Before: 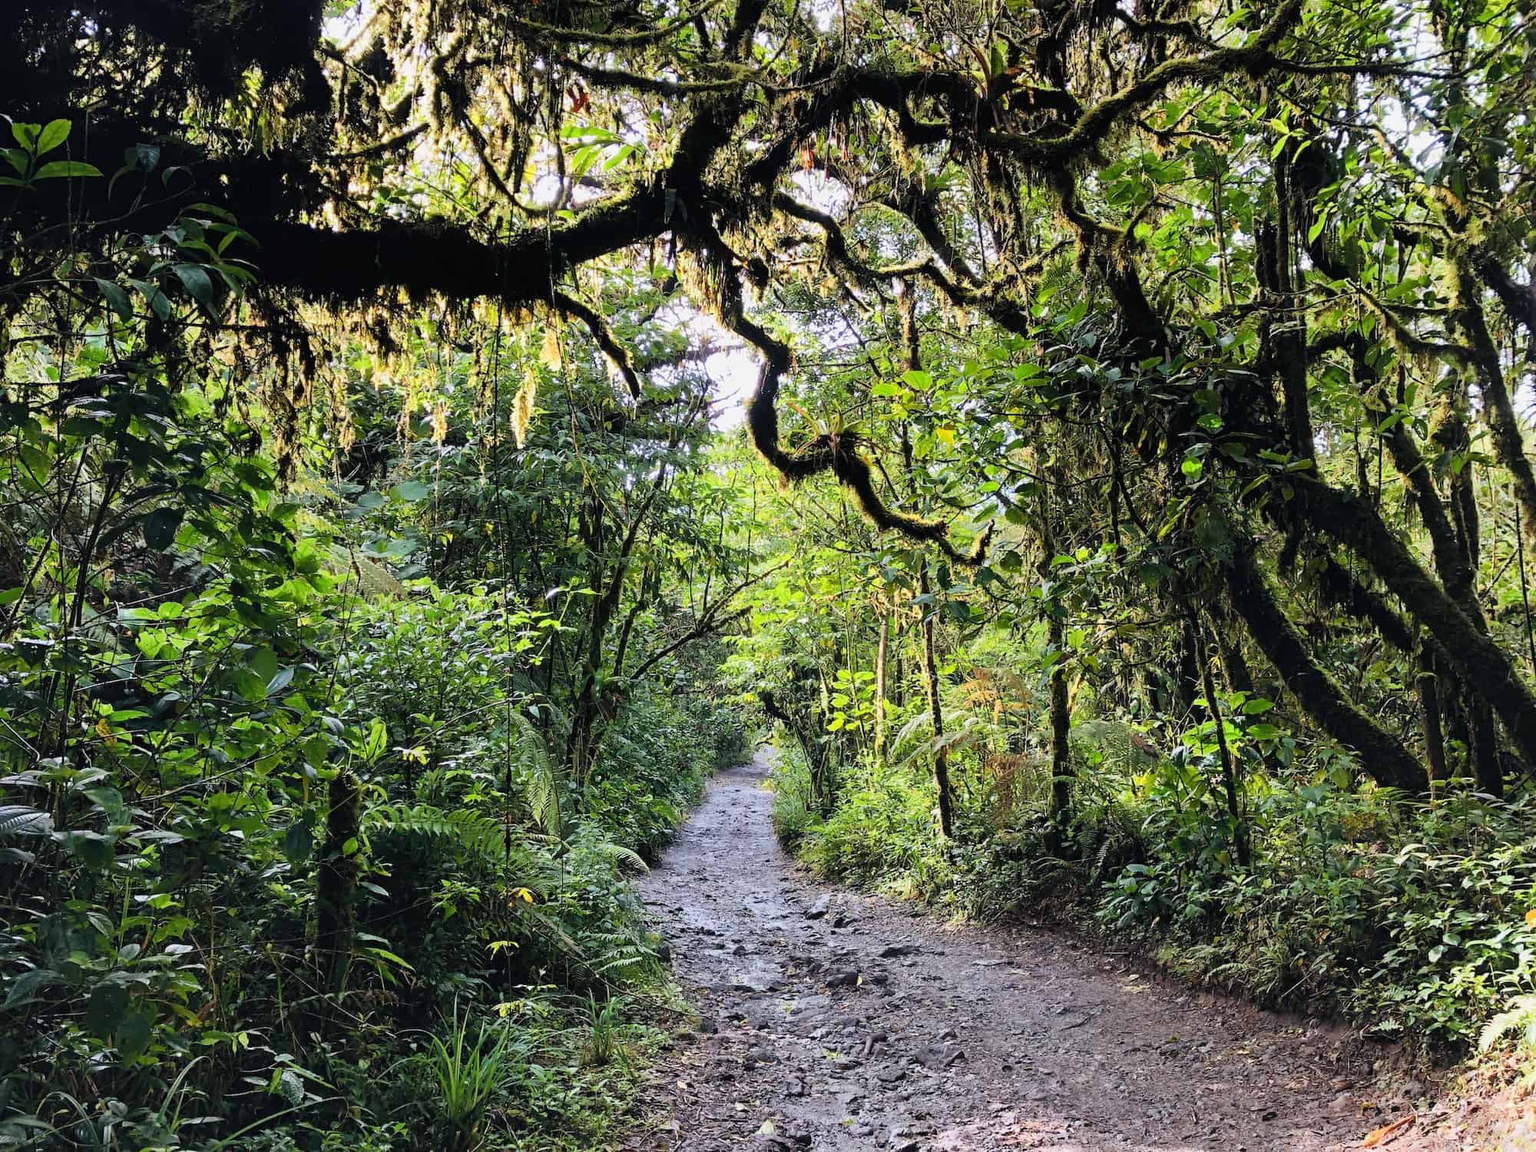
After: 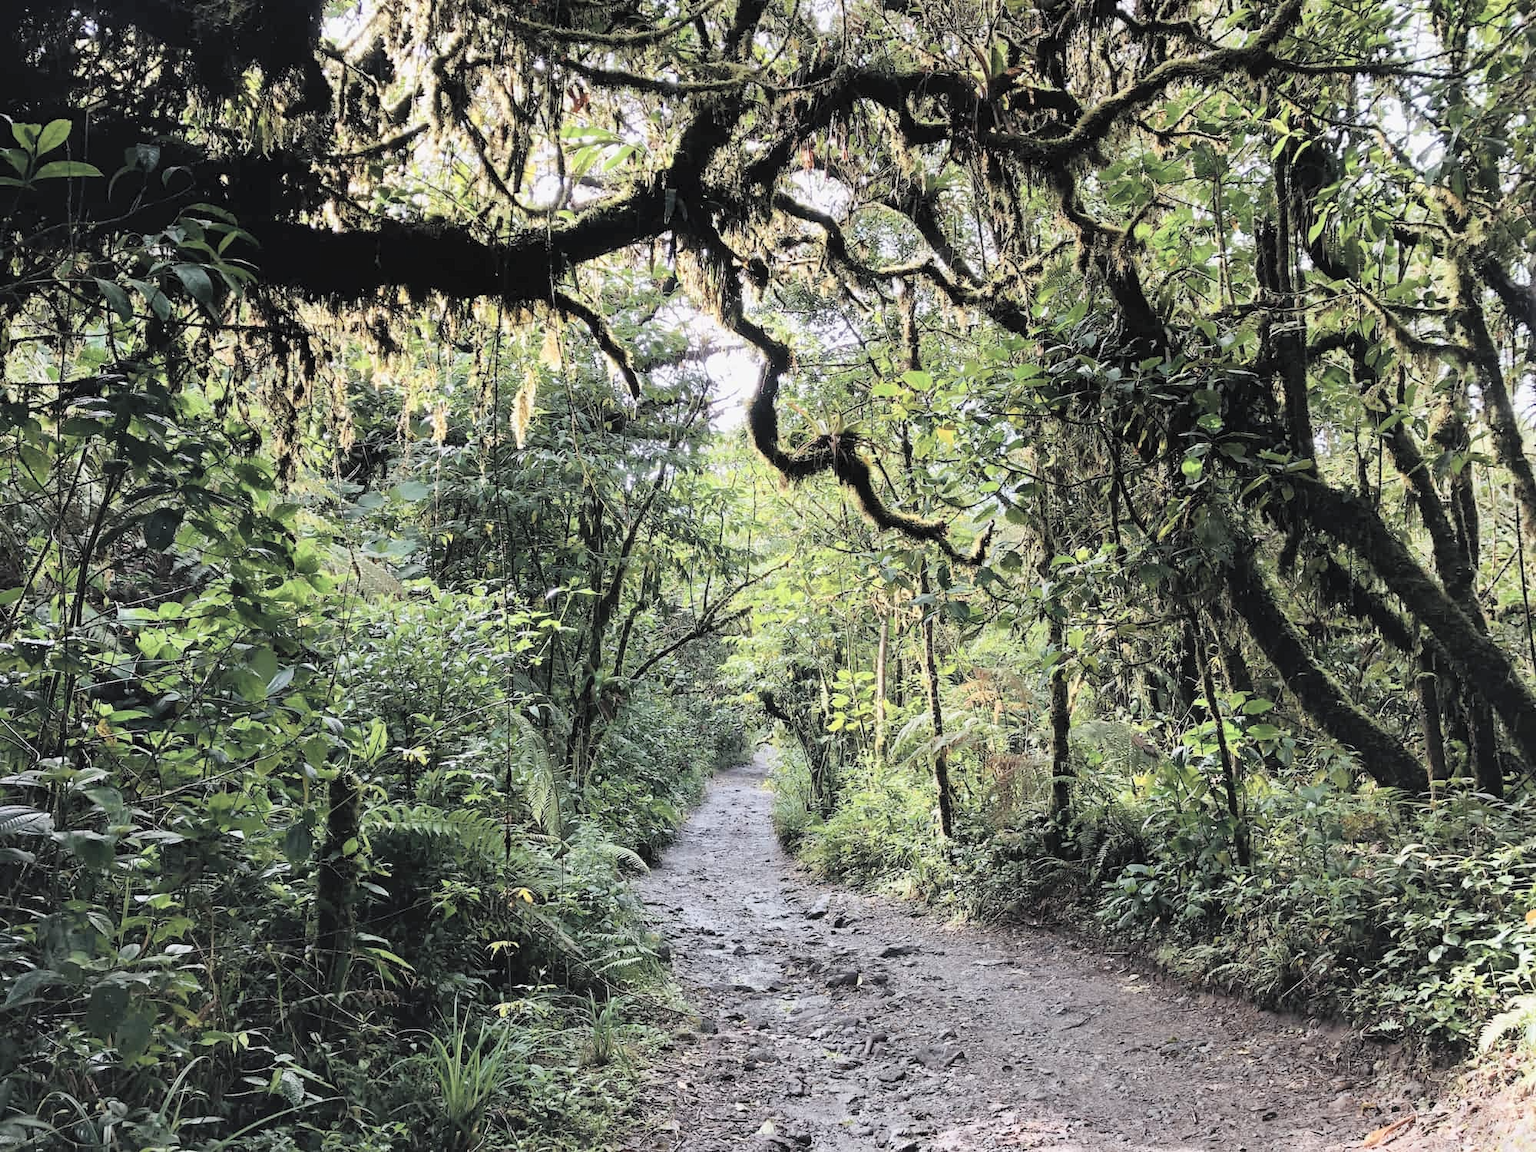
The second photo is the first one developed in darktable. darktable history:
contrast brightness saturation: brightness 0.181, saturation -0.516
